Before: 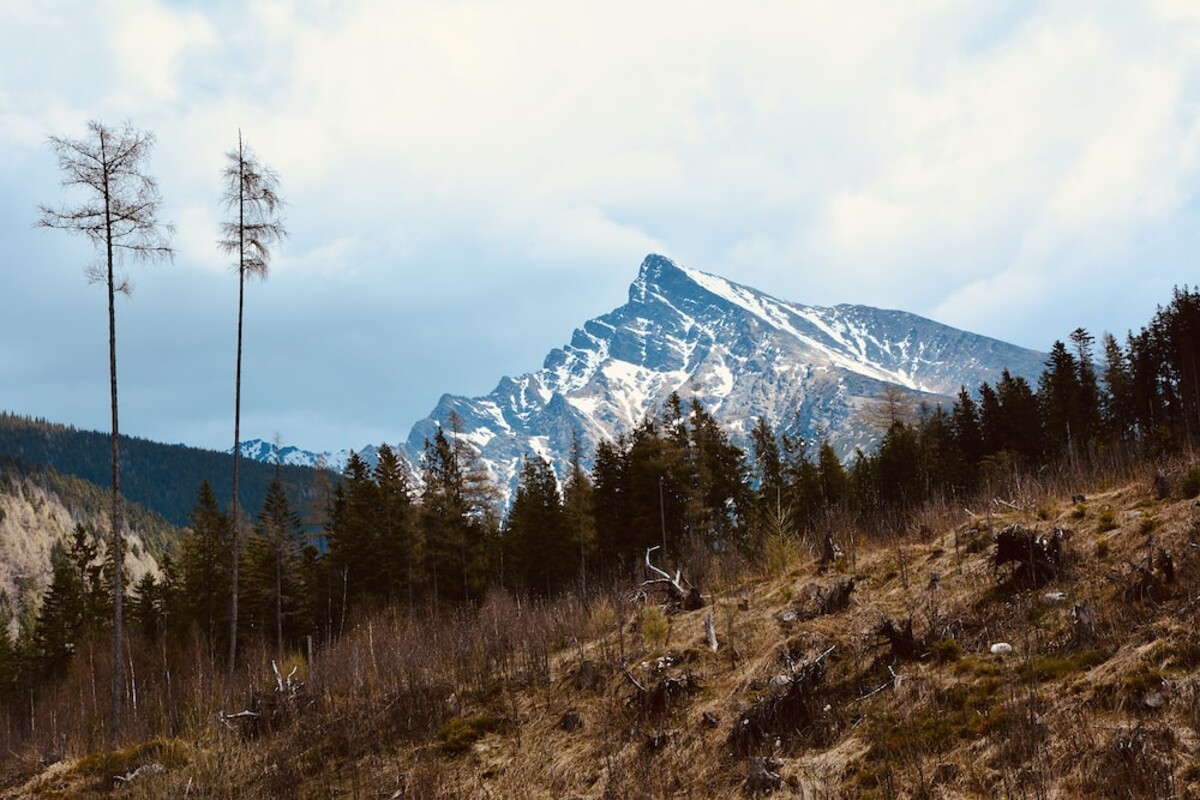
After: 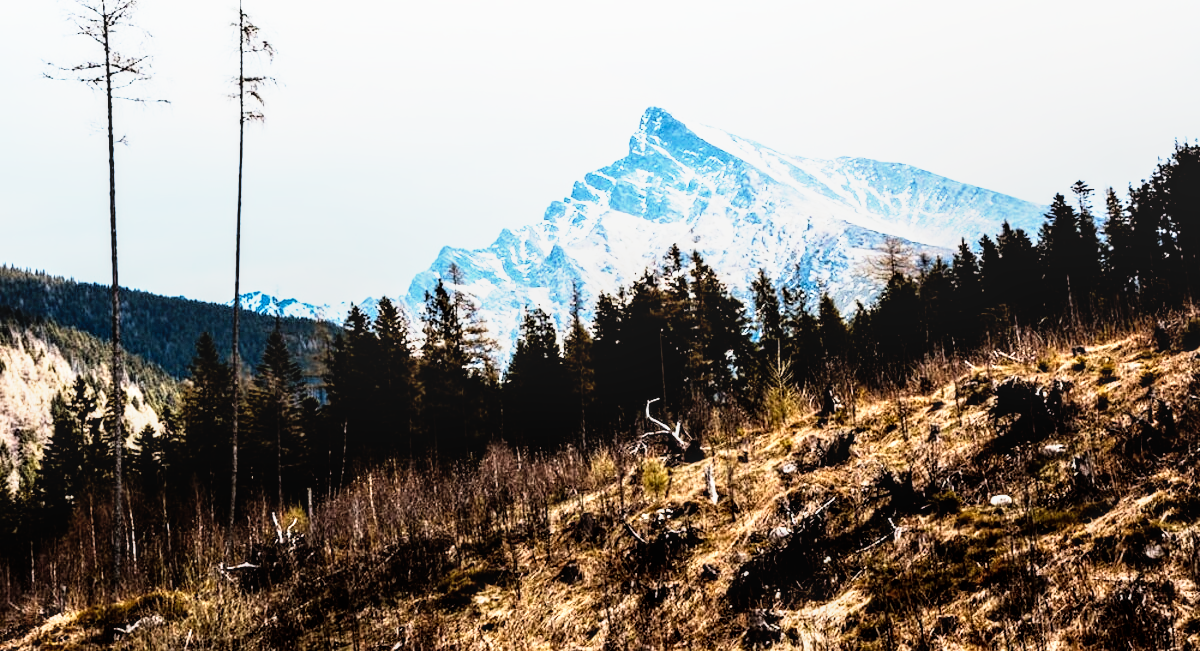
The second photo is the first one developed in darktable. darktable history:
local contrast: on, module defaults
exposure: black level correction -0.008, exposure 0.067 EV, compensate highlight preservation false
filmic rgb: black relative exposure -8.7 EV, white relative exposure 2.7 EV, threshold 3 EV, target black luminance 0%, hardness 6.25, latitude 76.53%, contrast 1.326, shadows ↔ highlights balance -0.349%, preserve chrominance no, color science v4 (2020), enable highlight reconstruction true
crop and rotate: top 18.507%
rgb curve: curves: ch0 [(0, 0) (0.21, 0.15) (0.24, 0.21) (0.5, 0.75) (0.75, 0.96) (0.89, 0.99) (1, 1)]; ch1 [(0, 0.02) (0.21, 0.13) (0.25, 0.2) (0.5, 0.67) (0.75, 0.9) (0.89, 0.97) (1, 1)]; ch2 [(0, 0.02) (0.21, 0.13) (0.25, 0.2) (0.5, 0.67) (0.75, 0.9) (0.89, 0.97) (1, 1)], compensate middle gray true
